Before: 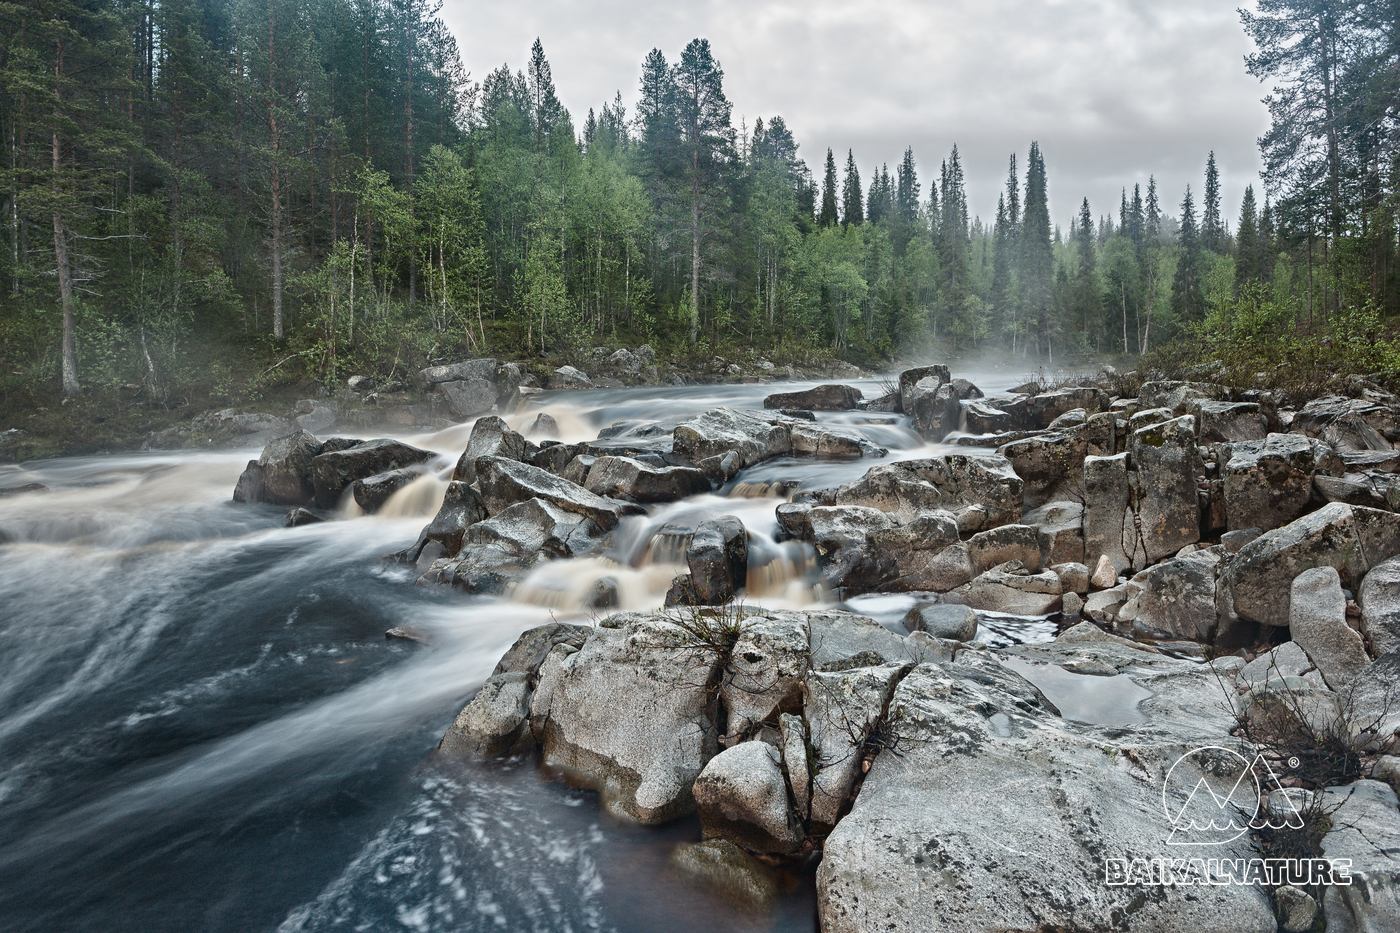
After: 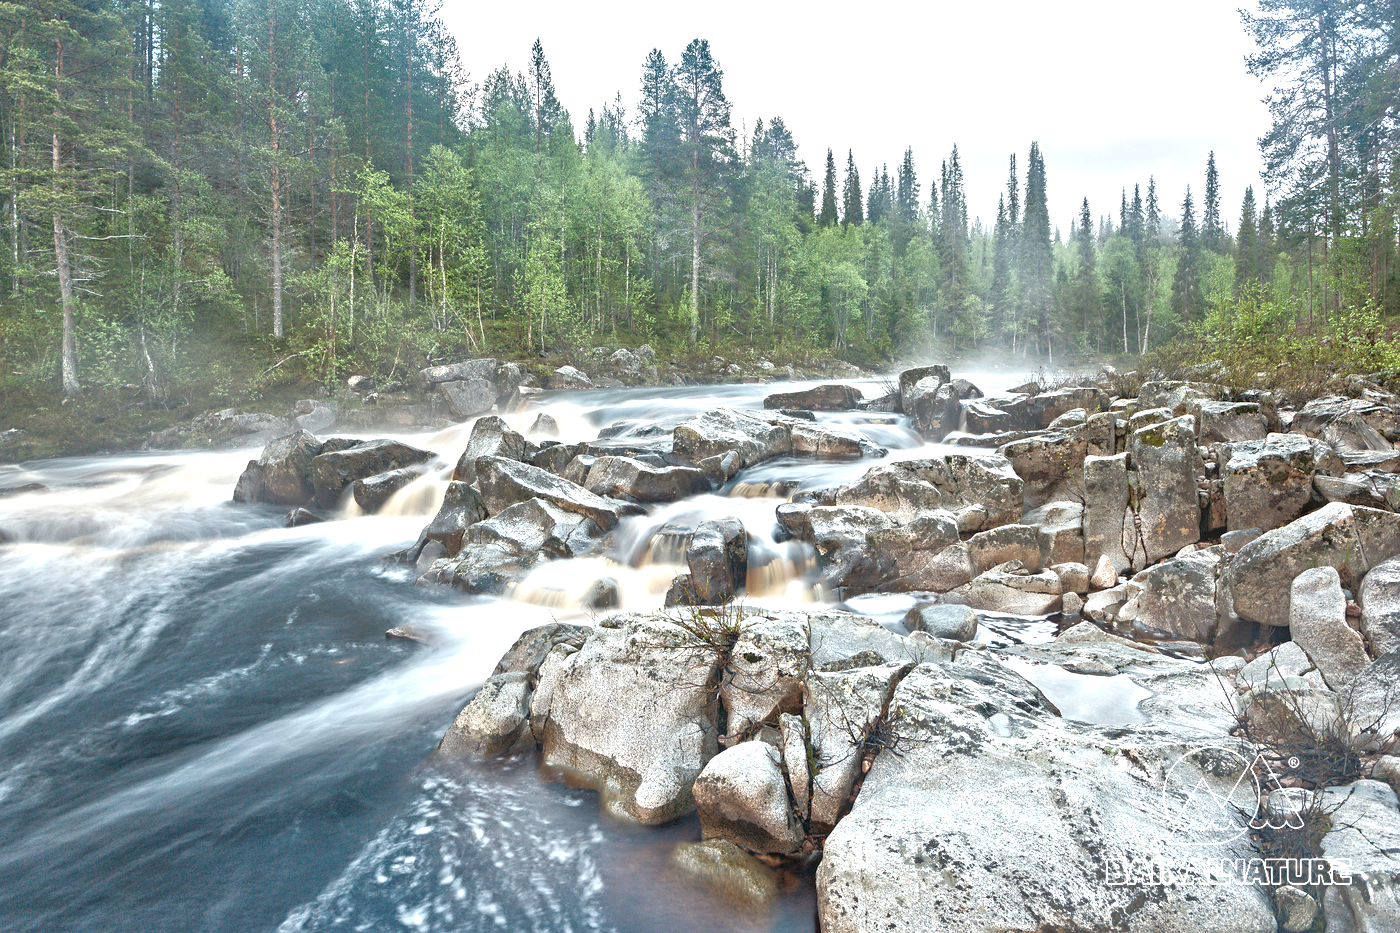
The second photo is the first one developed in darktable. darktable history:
tone equalizer: -7 EV 0.156 EV, -6 EV 0.583 EV, -5 EV 1.18 EV, -4 EV 1.35 EV, -3 EV 1.12 EV, -2 EV 0.6 EV, -1 EV 0.146 EV
exposure: black level correction 0.001, exposure 1.045 EV, compensate highlight preservation false
